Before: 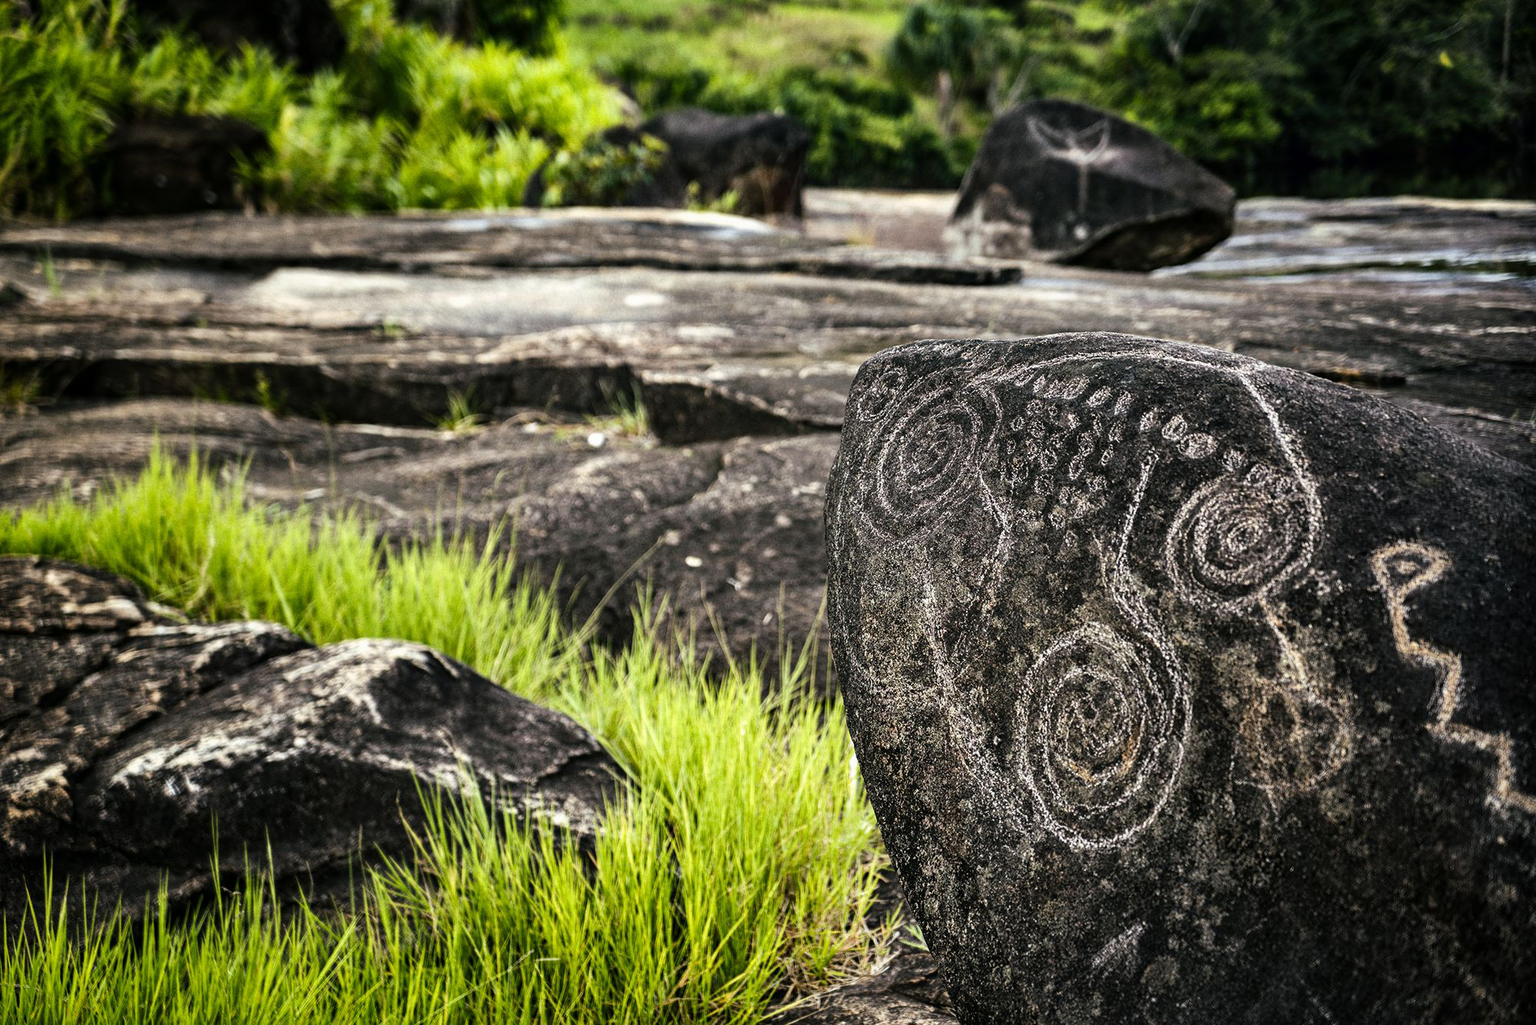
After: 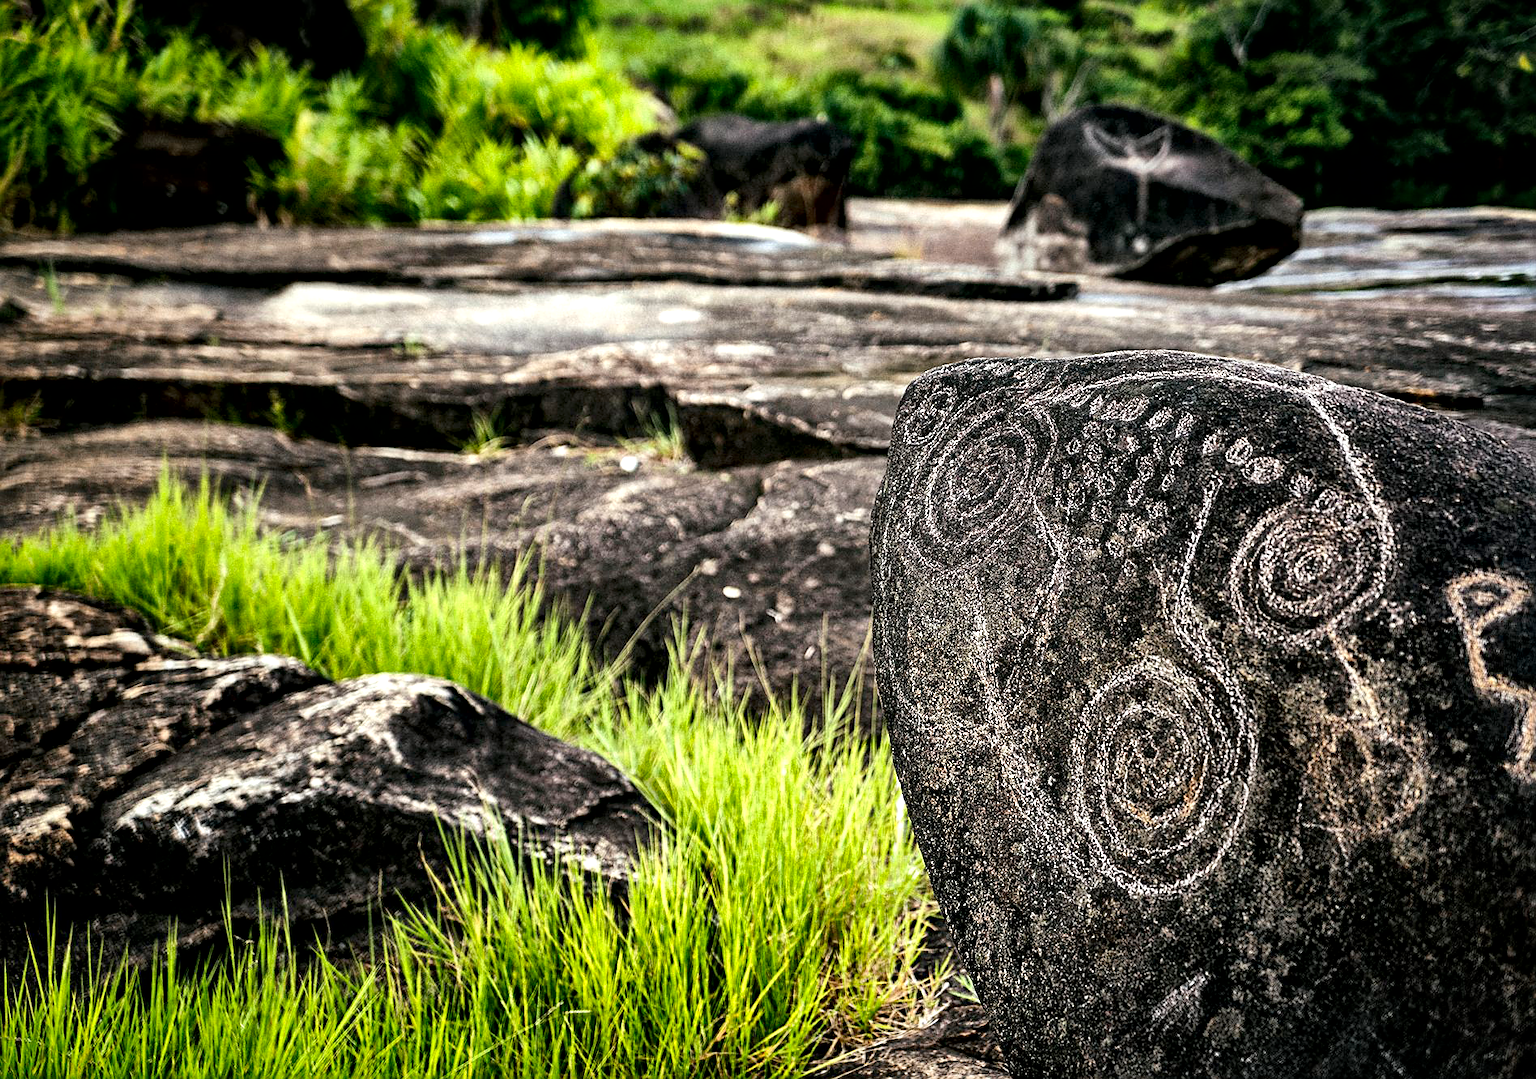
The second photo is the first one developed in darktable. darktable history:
crop and rotate: right 5.167%
sharpen: on, module defaults
exposure: exposure 0.127 EV, compensate highlight preservation false
local contrast: mode bilateral grid, contrast 25, coarseness 60, detail 151%, midtone range 0.2
